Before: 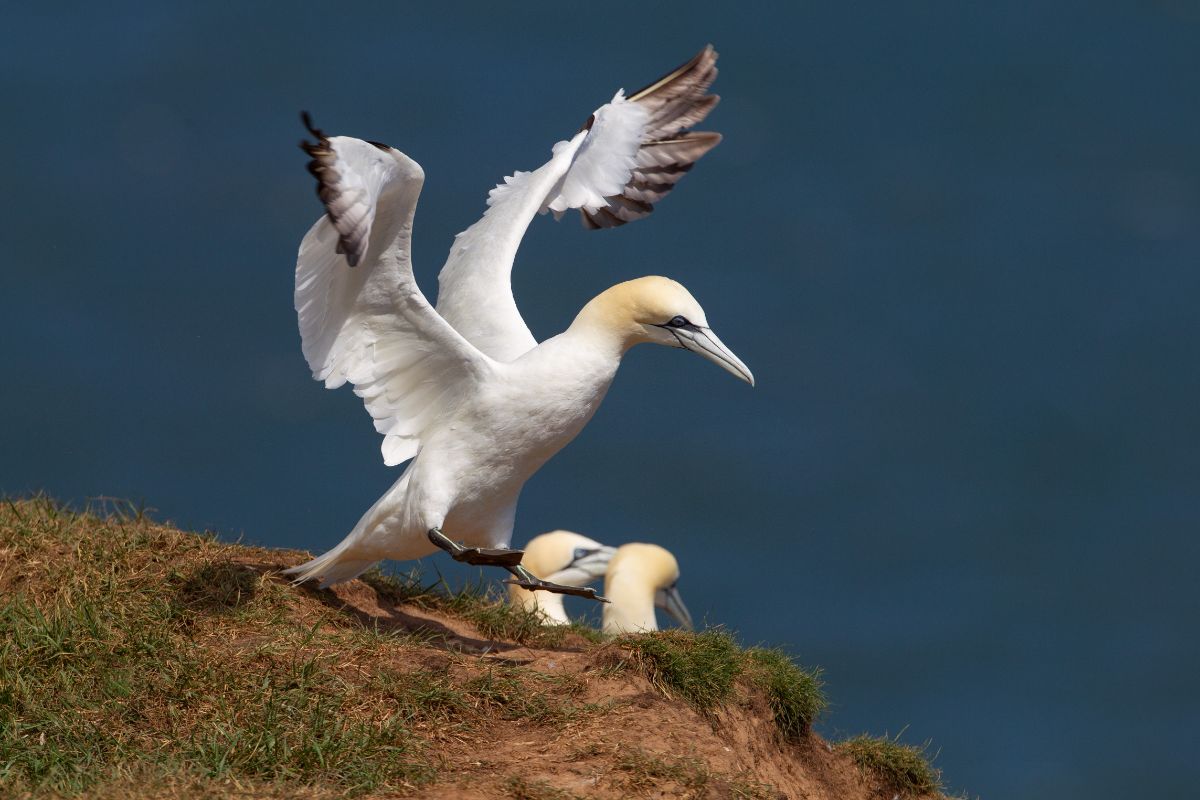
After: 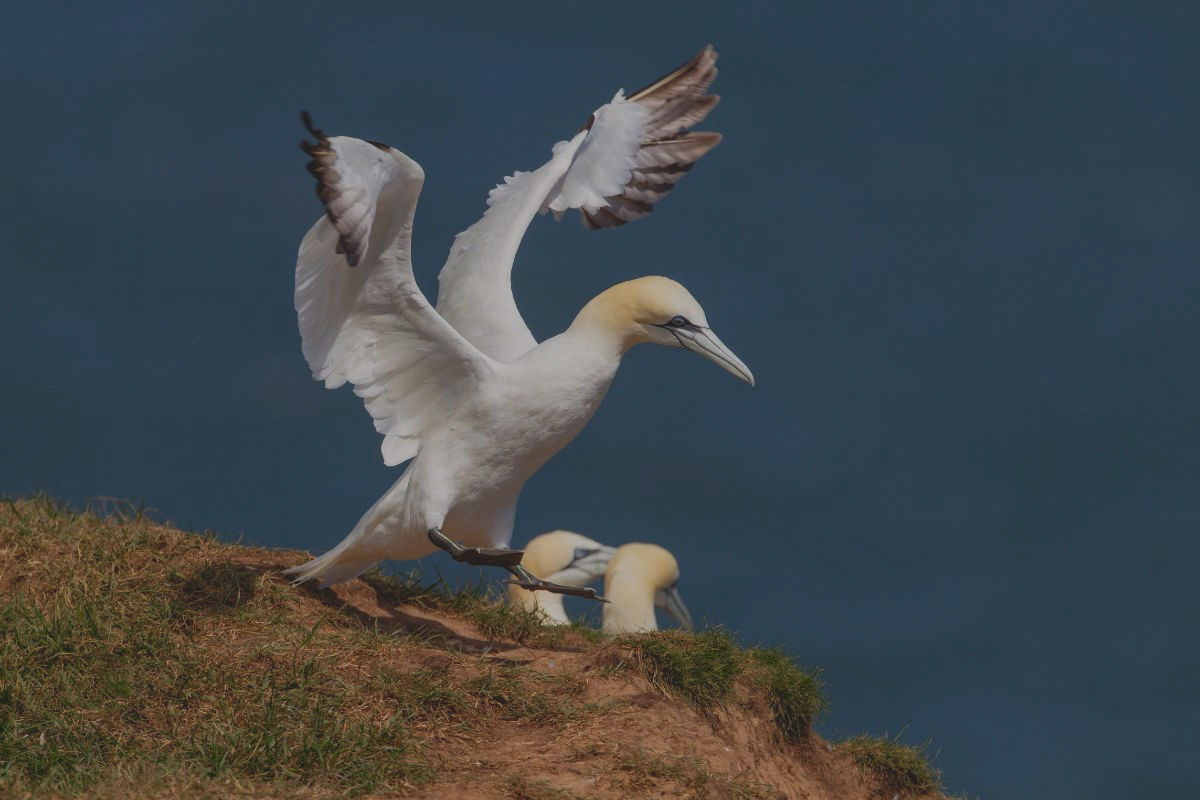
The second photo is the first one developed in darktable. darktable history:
exposure: exposure -0.985 EV, compensate exposure bias true, compensate highlight preservation false
color zones: curves: ch0 [(0.25, 0.5) (0.347, 0.092) (0.75, 0.5)]; ch1 [(0.25, 0.5) (0.33, 0.51) (0.75, 0.5)]
local contrast: on, module defaults
contrast brightness saturation: contrast -0.285
